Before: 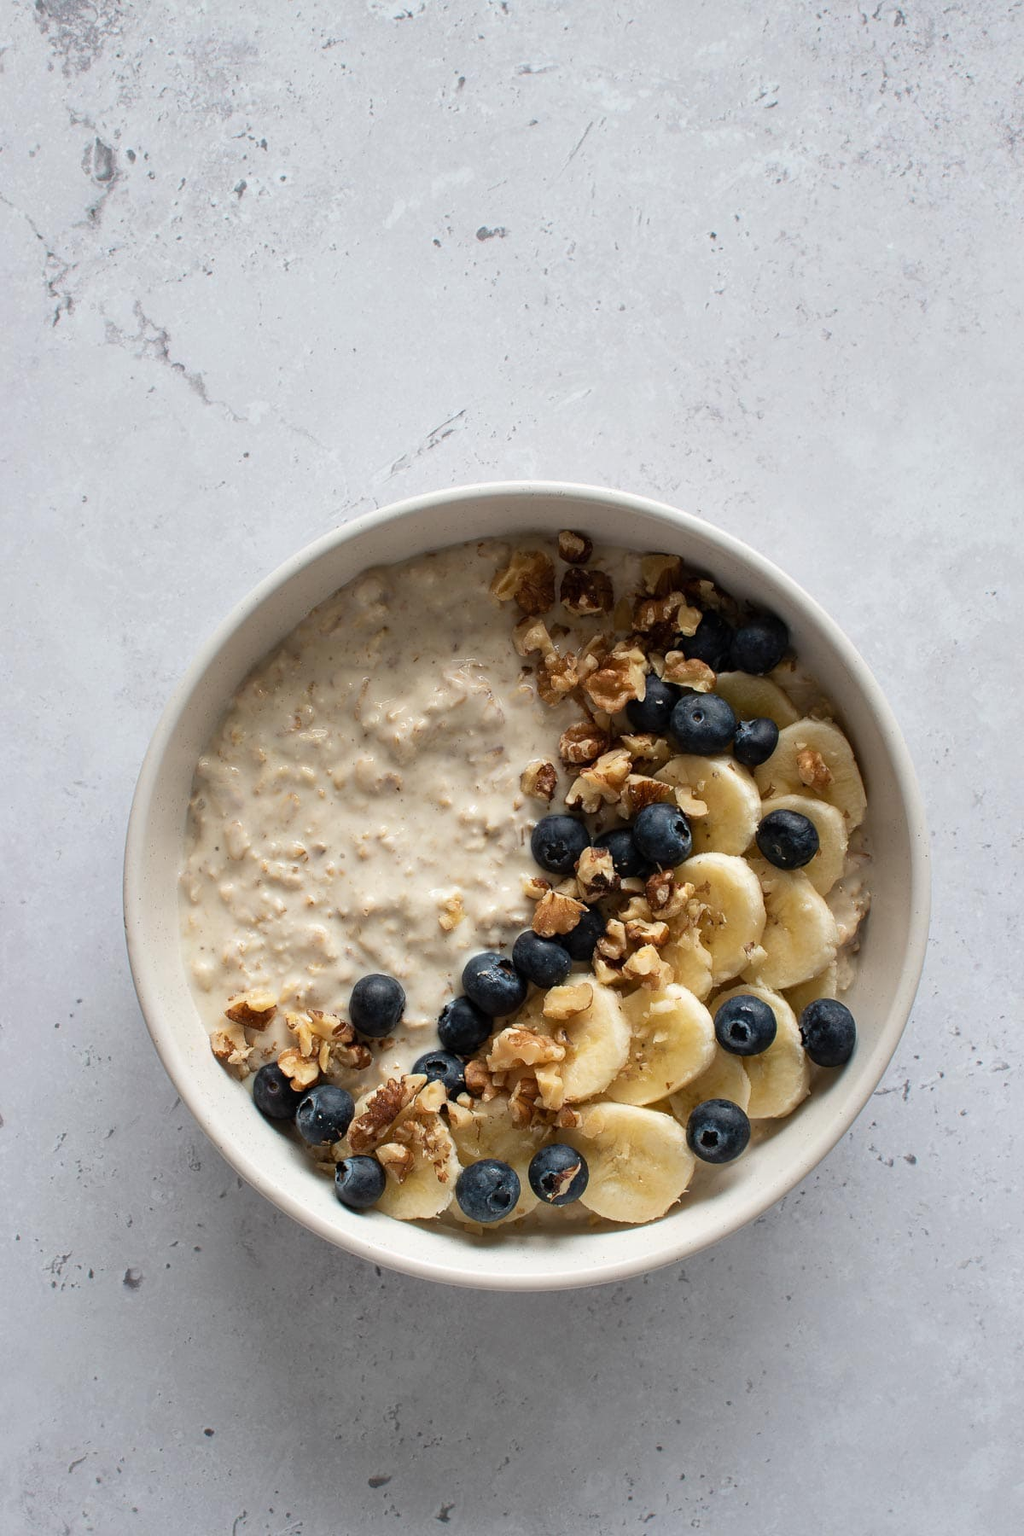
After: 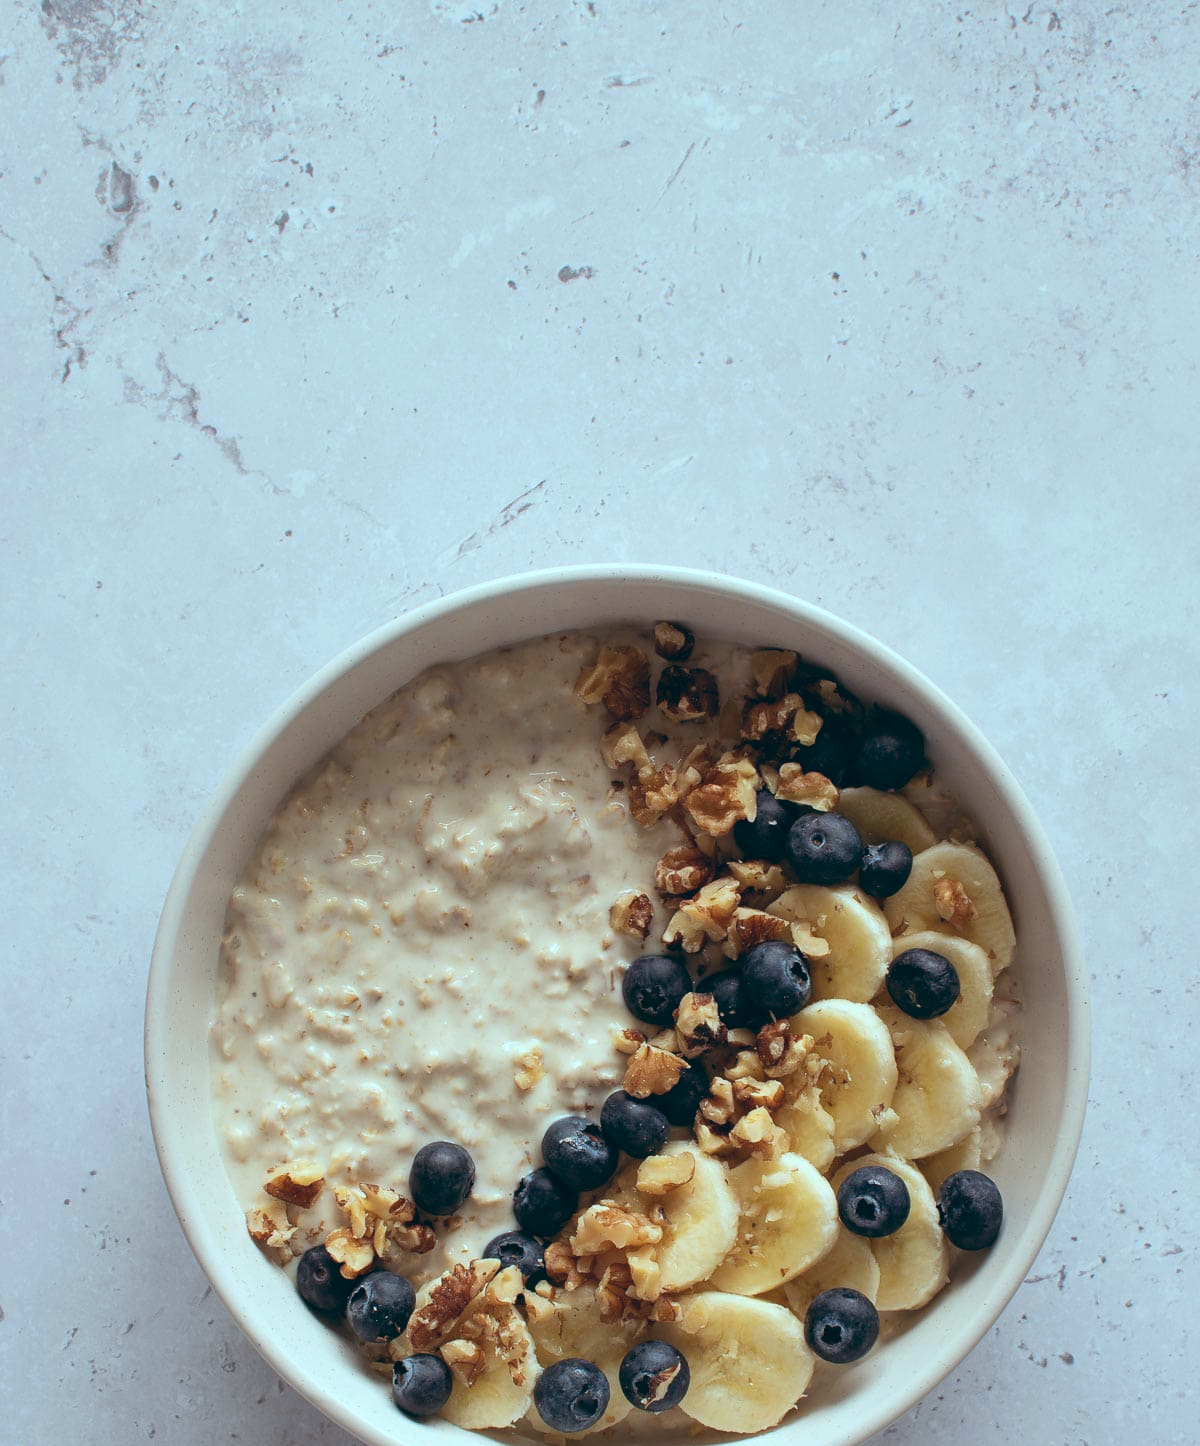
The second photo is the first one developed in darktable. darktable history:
crop: bottom 19.644%
color balance: lift [1.003, 0.993, 1.001, 1.007], gamma [1.018, 1.072, 0.959, 0.928], gain [0.974, 0.873, 1.031, 1.127]
